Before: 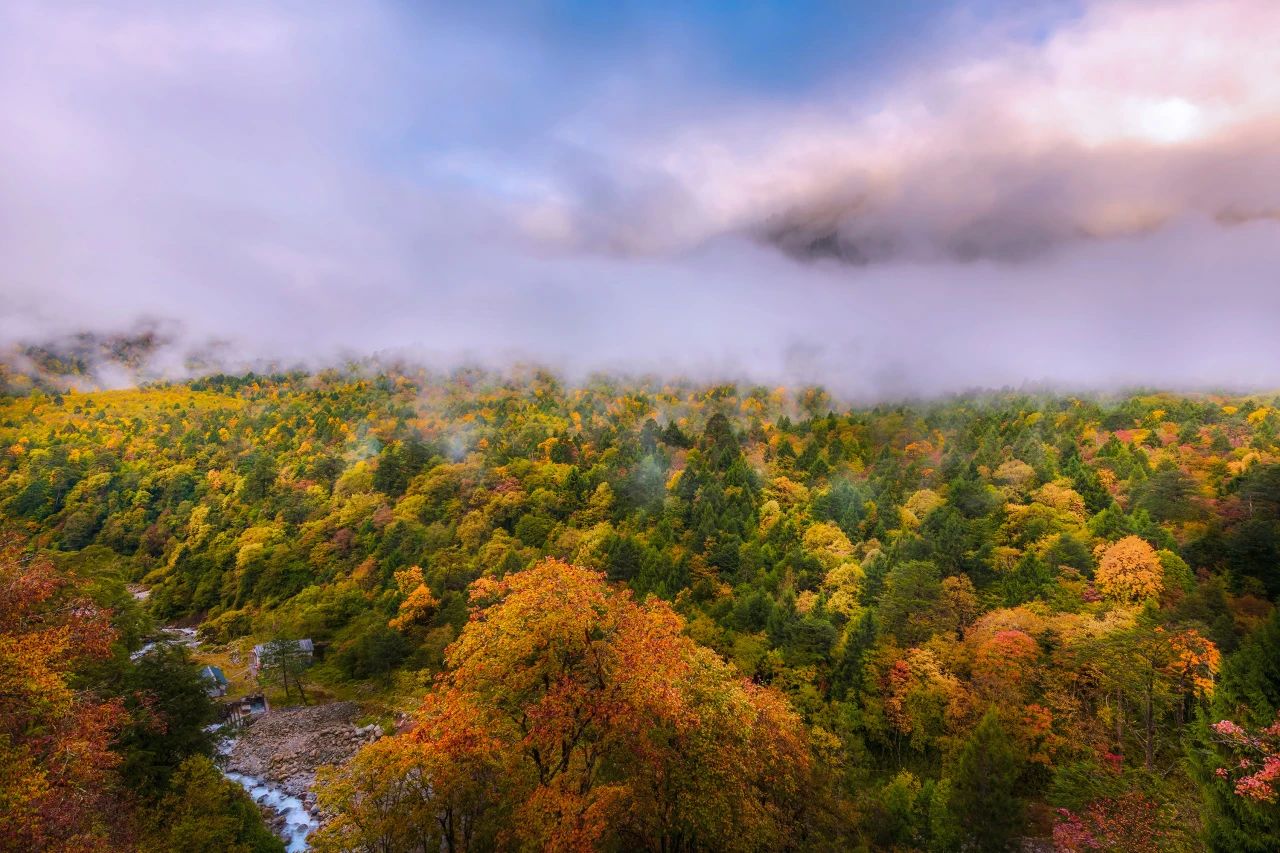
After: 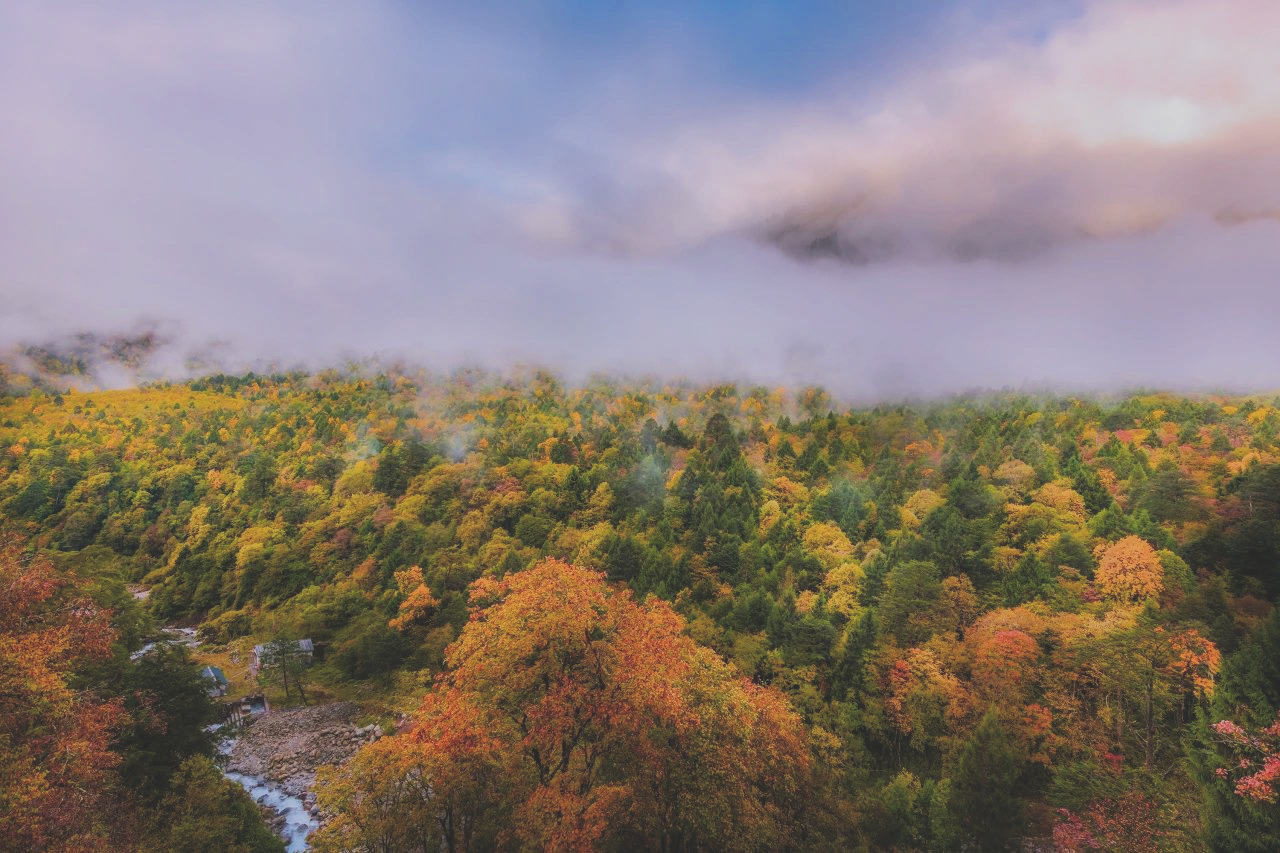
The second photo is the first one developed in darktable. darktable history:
exposure: black level correction -0.03, compensate highlight preservation false
filmic rgb: black relative exposure -7.65 EV, white relative exposure 4.56 EV, hardness 3.61
